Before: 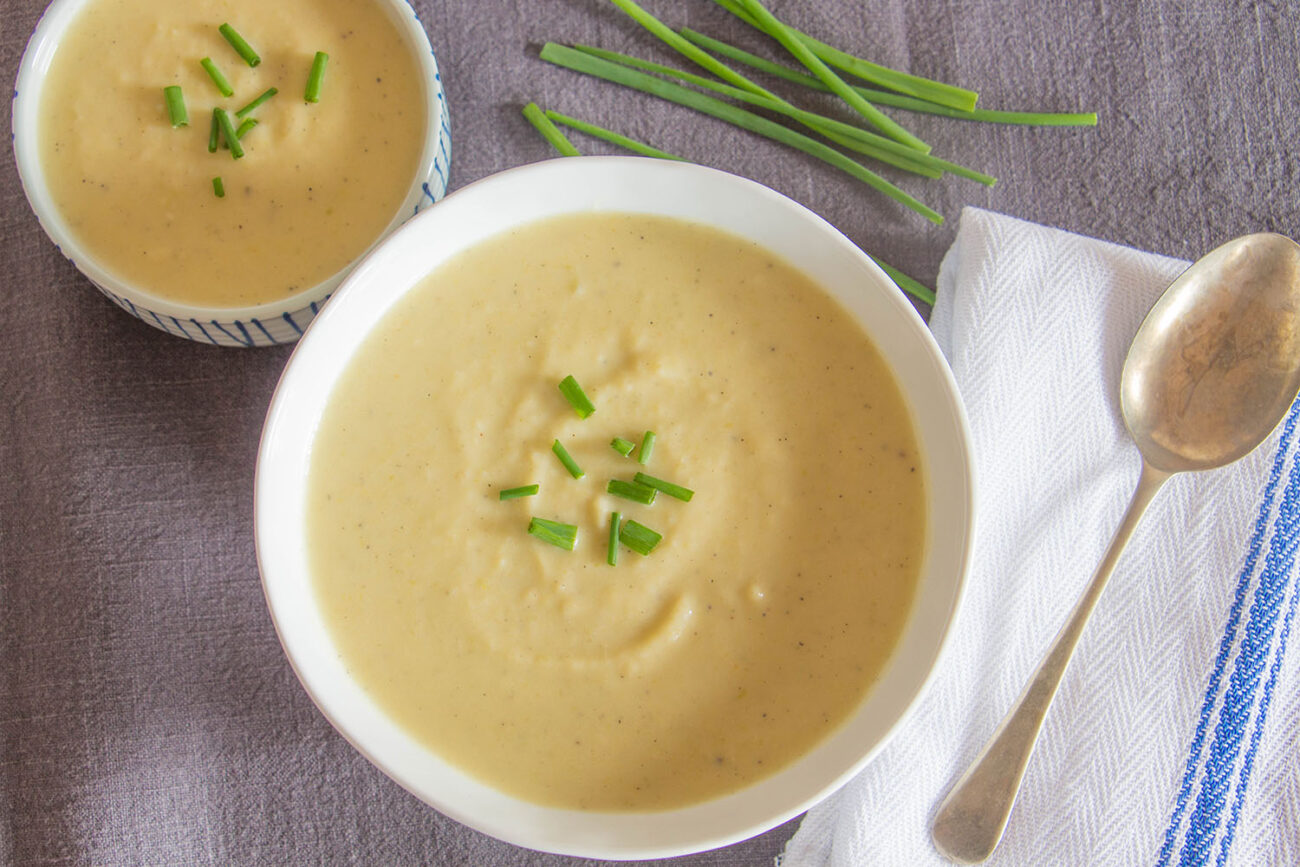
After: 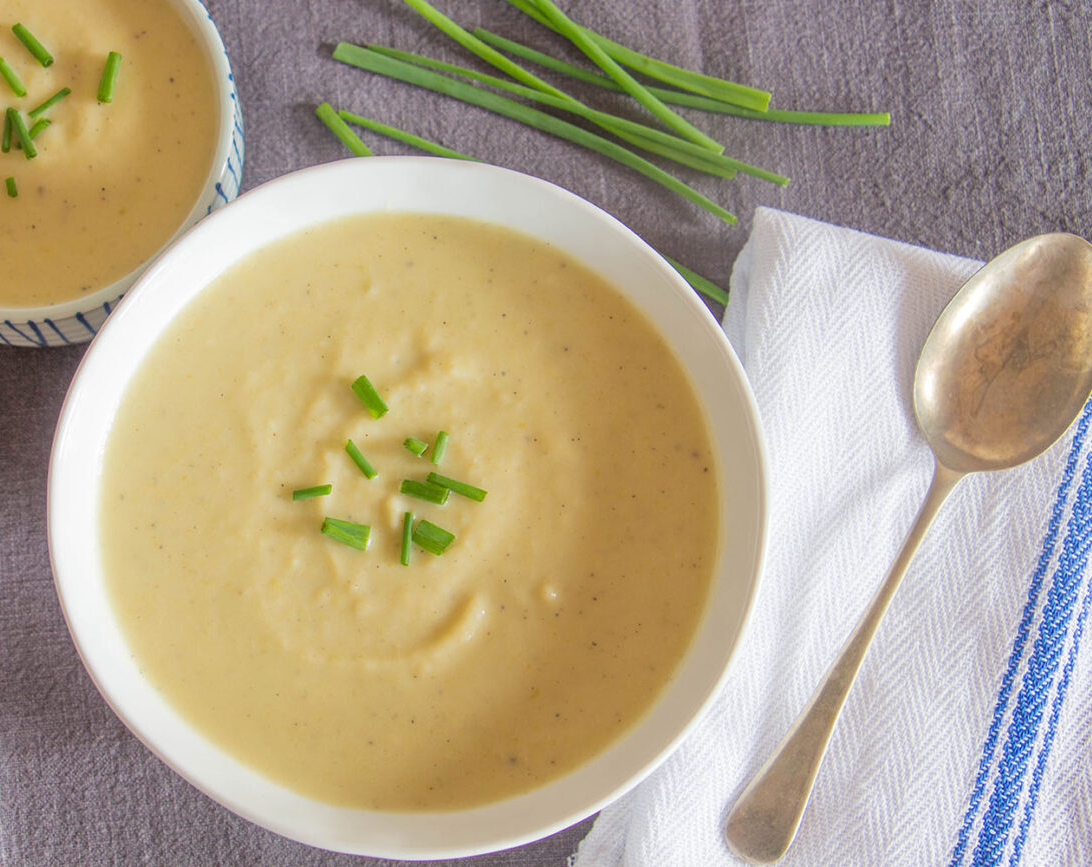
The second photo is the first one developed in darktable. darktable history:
crop: left 15.932%
tone equalizer: edges refinement/feathering 500, mask exposure compensation -1.57 EV, preserve details no
